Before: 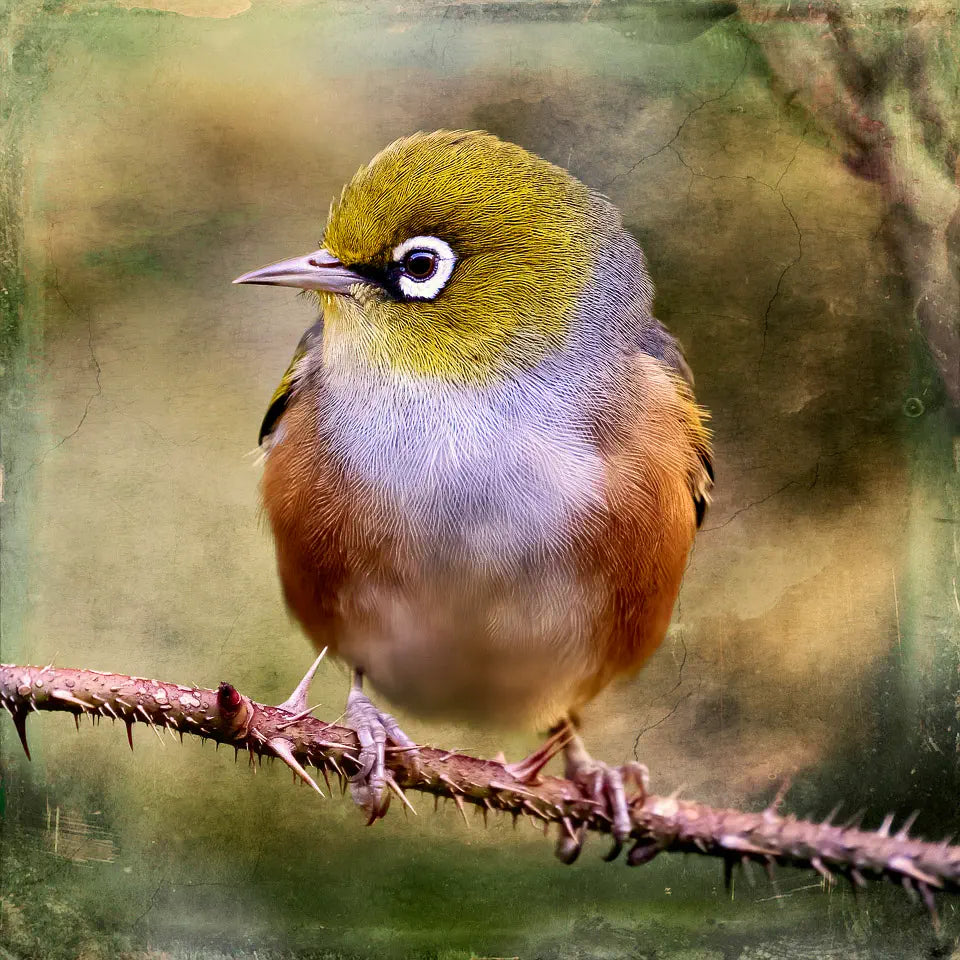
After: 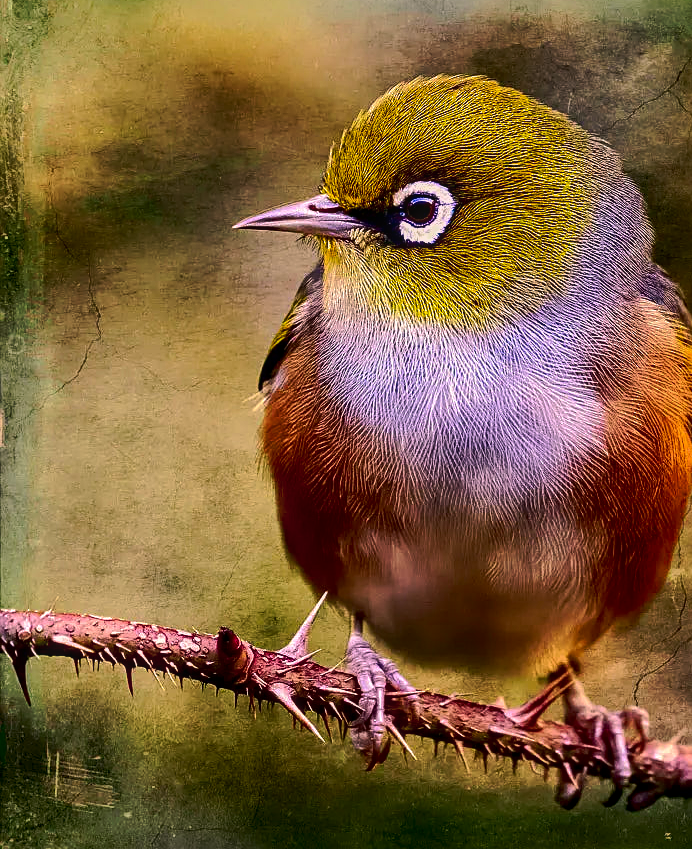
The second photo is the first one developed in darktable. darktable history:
contrast brightness saturation: contrast 0.219, brightness -0.18, saturation 0.244
color correction: highlights a* 7.64, highlights b* 3.8
color calibration: illuminant same as pipeline (D50), adaptation XYZ, x 0.347, y 0.359, temperature 5014.26 K
tone curve: curves: ch0 [(0, 0) (0.003, 0.002) (0.011, 0.009) (0.025, 0.02) (0.044, 0.035) (0.069, 0.055) (0.1, 0.08) (0.136, 0.109) (0.177, 0.142) (0.224, 0.179) (0.277, 0.222) (0.335, 0.268) (0.399, 0.329) (0.468, 0.409) (0.543, 0.495) (0.623, 0.579) (0.709, 0.669) (0.801, 0.767) (0.898, 0.885) (1, 1)], preserve colors none
crop: top 5.777%, right 27.897%, bottom 5.712%
shadows and highlights: shadows 39.87, highlights -60.04
sharpen: on, module defaults
local contrast: on, module defaults
